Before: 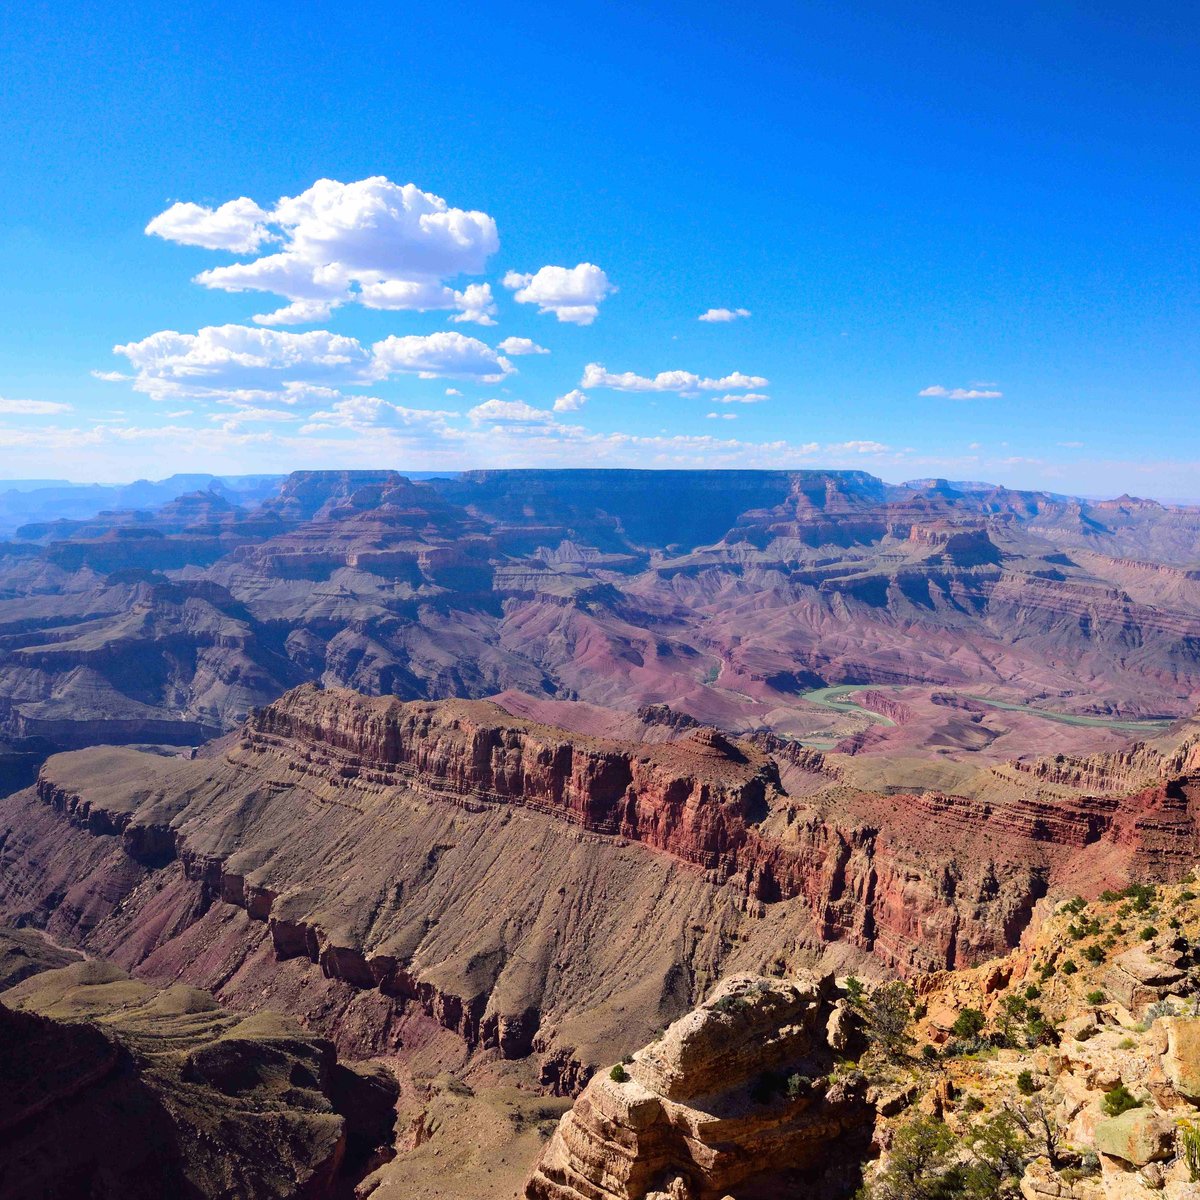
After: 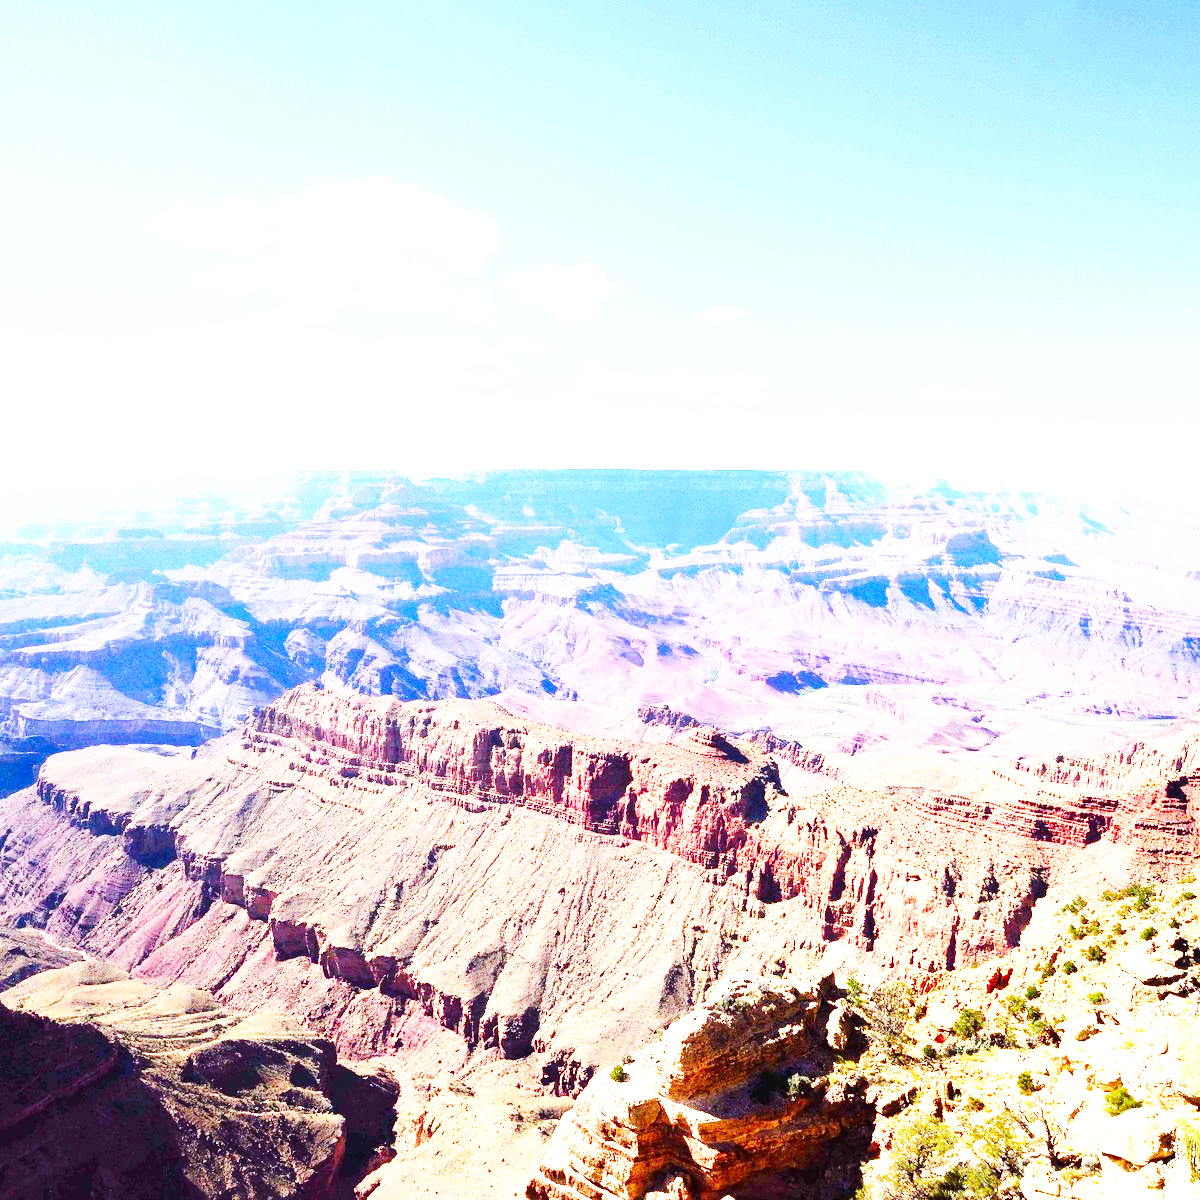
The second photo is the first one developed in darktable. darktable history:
exposure: black level correction 0, exposure 1.661 EV, compensate highlight preservation false
base curve: curves: ch0 [(0, 0) (0.007, 0.004) (0.027, 0.03) (0.046, 0.07) (0.207, 0.54) (0.442, 0.872) (0.673, 0.972) (1, 1)], preserve colors none
